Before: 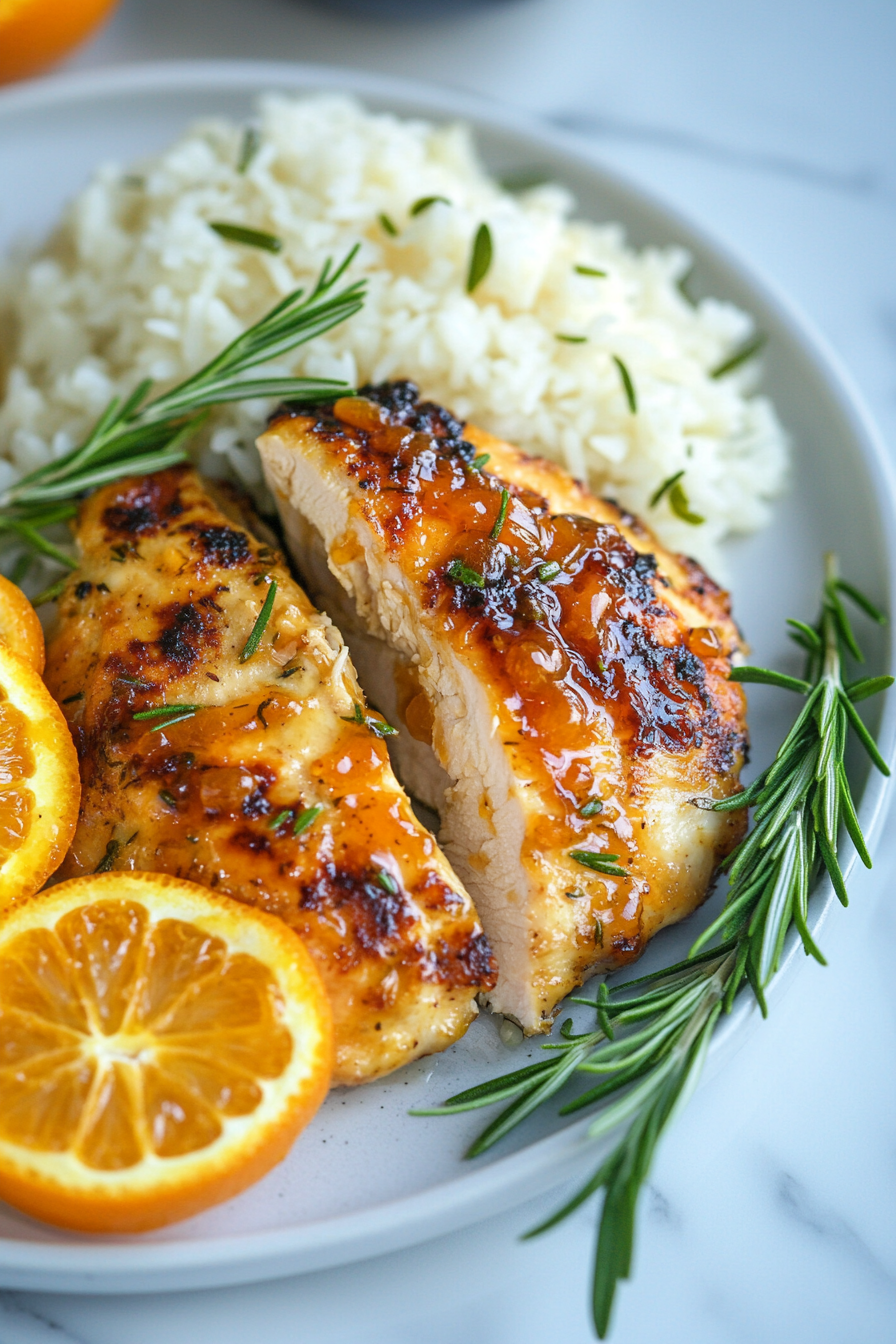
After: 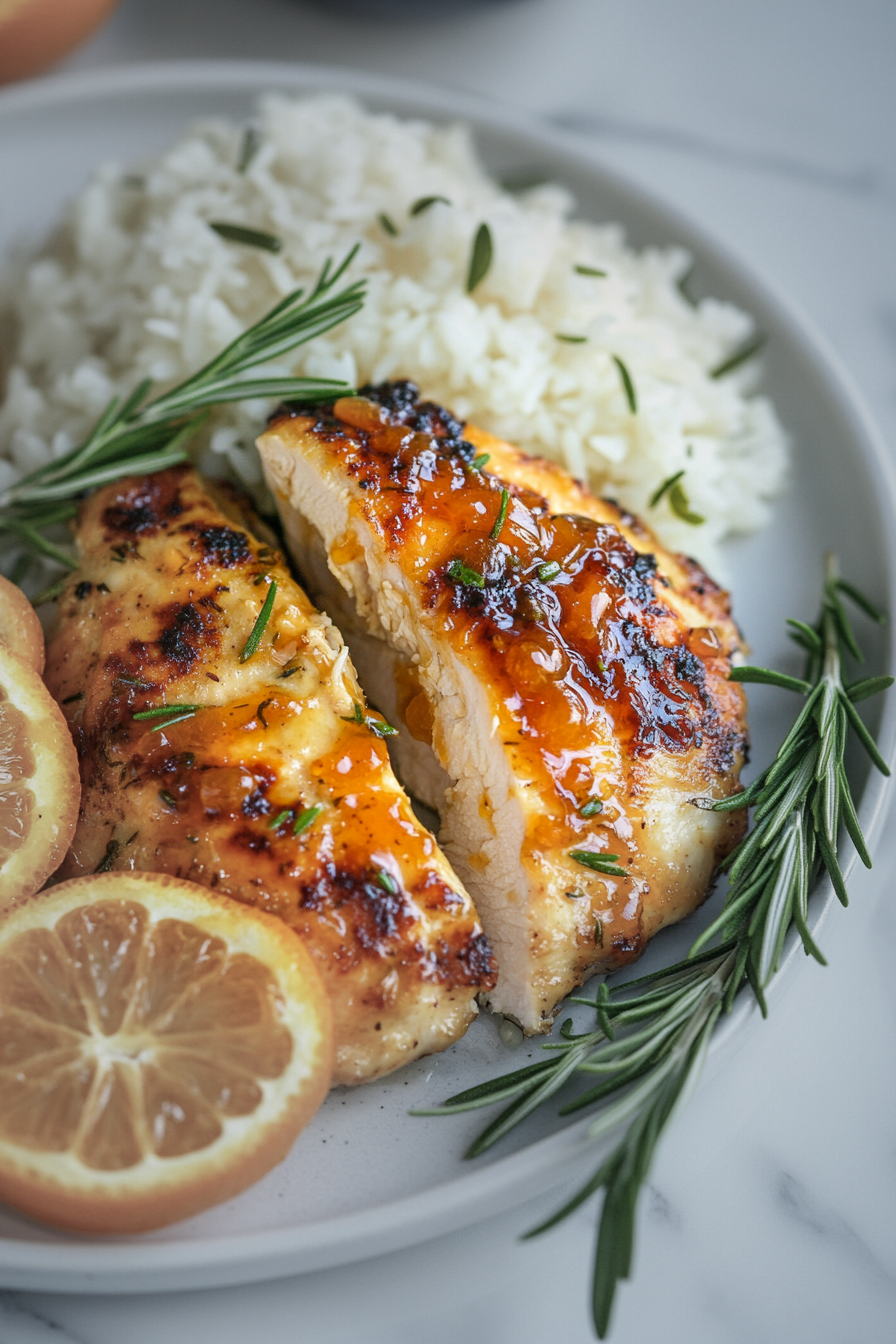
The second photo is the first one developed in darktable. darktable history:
vignetting: fall-off start 32.17%, fall-off radius 35.22%, brightness -0.331, center (-0.032, -0.035), unbound false
